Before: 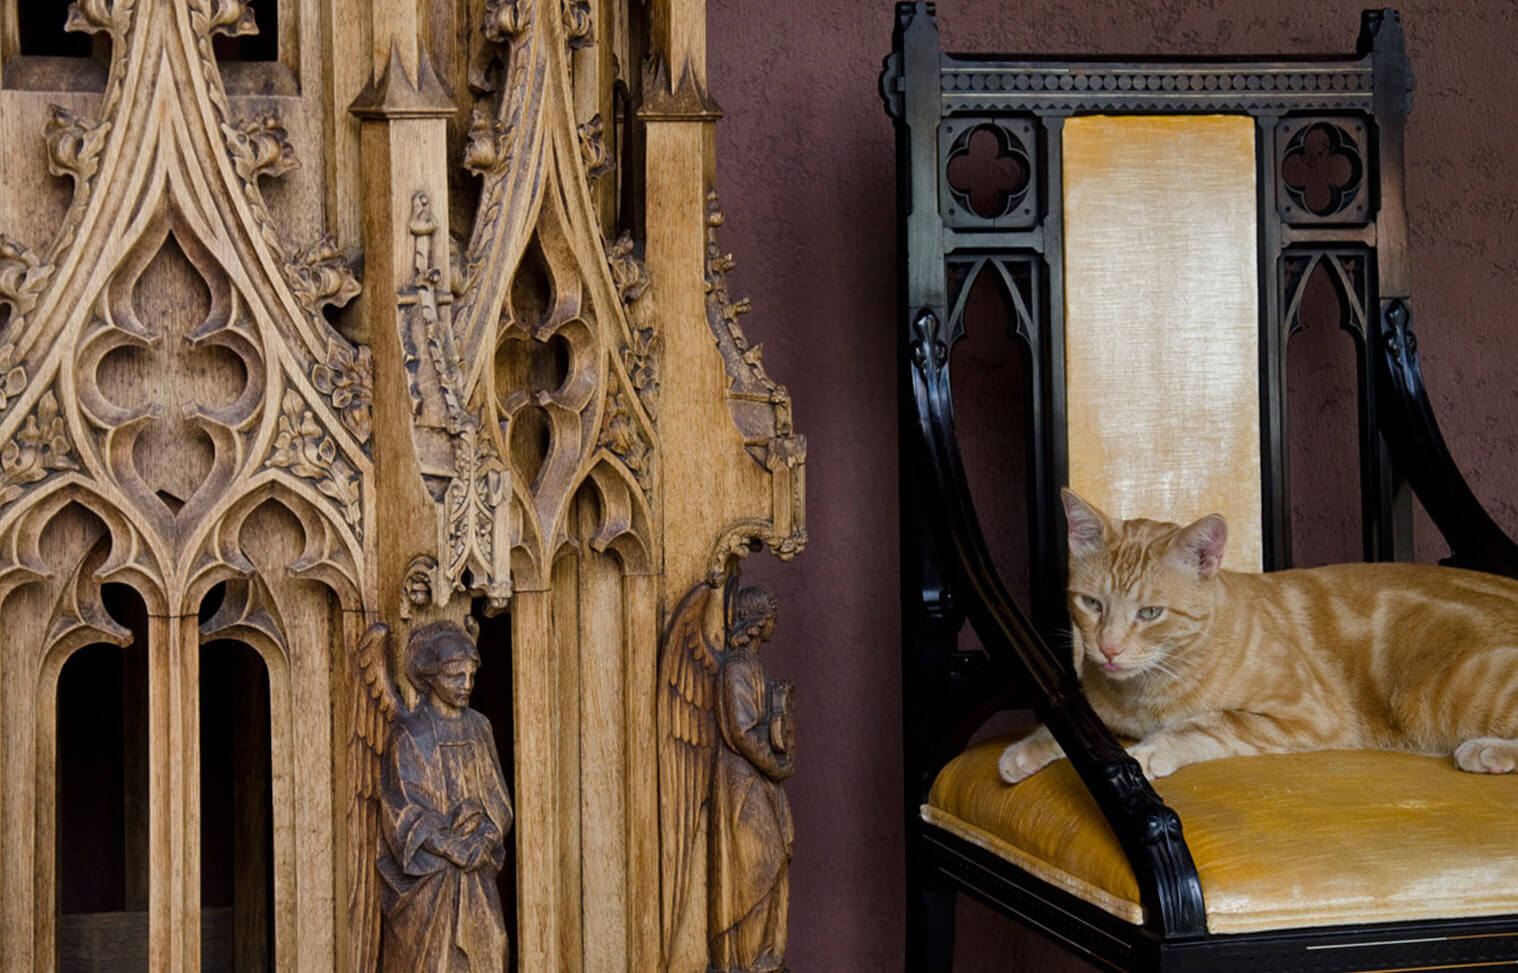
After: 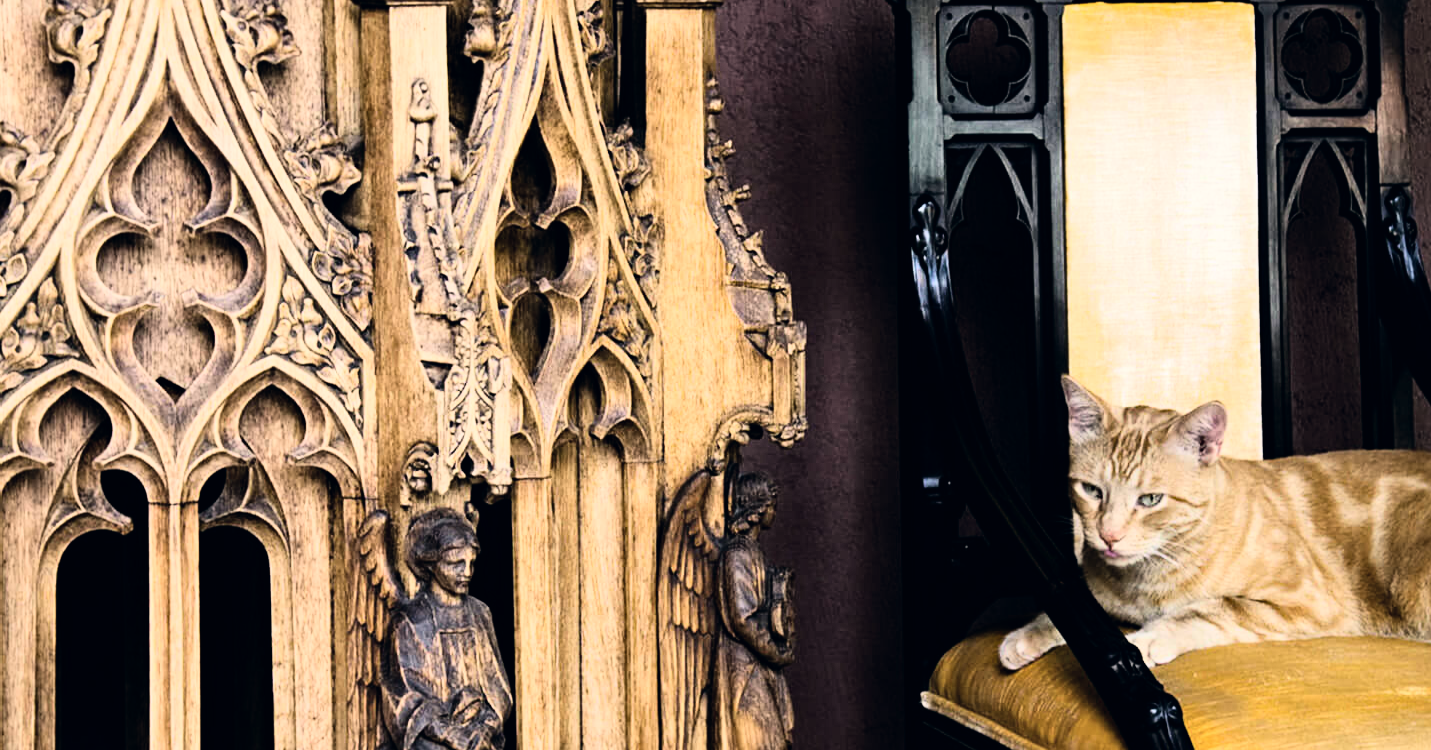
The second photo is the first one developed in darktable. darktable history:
rgb curve: curves: ch0 [(0, 0) (0.21, 0.15) (0.24, 0.21) (0.5, 0.75) (0.75, 0.96) (0.89, 0.99) (1, 1)]; ch1 [(0, 0.02) (0.21, 0.13) (0.25, 0.2) (0.5, 0.67) (0.75, 0.9) (0.89, 0.97) (1, 1)]; ch2 [(0, 0.02) (0.21, 0.13) (0.25, 0.2) (0.5, 0.67) (0.75, 0.9) (0.89, 0.97) (1, 1)], compensate middle gray true
crop and rotate: angle 0.03°, top 11.643%, right 5.651%, bottom 11.189%
color correction: highlights a* 2.75, highlights b* 5, shadows a* -2.04, shadows b* -4.84, saturation 0.8
haze removal: compatibility mode true, adaptive false
